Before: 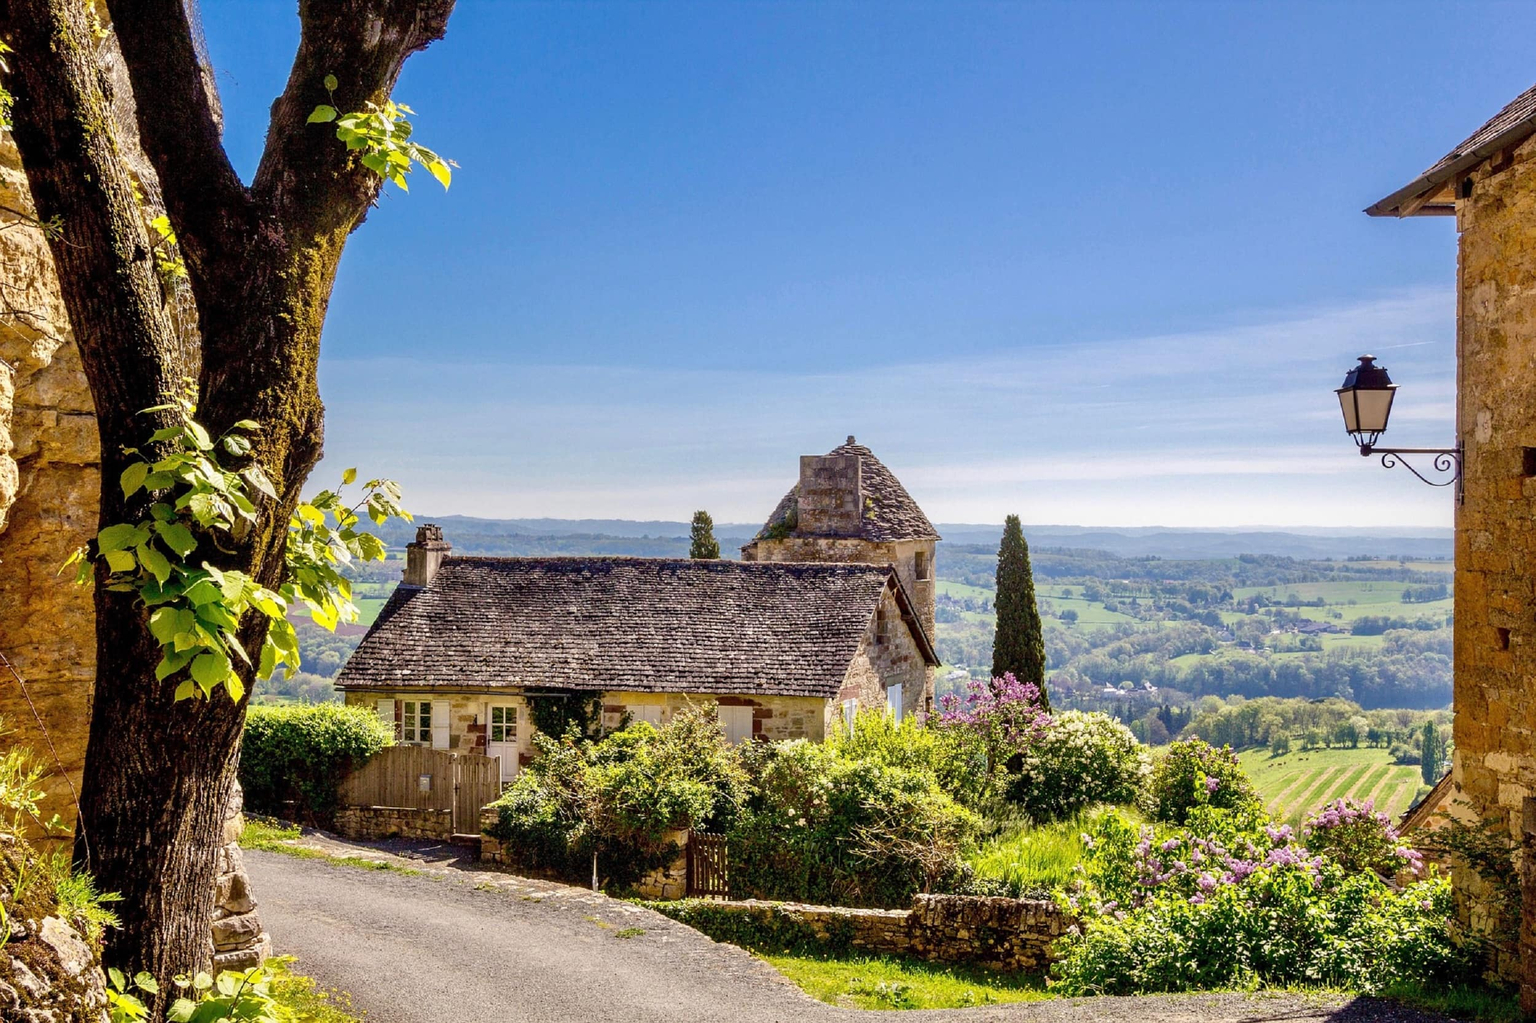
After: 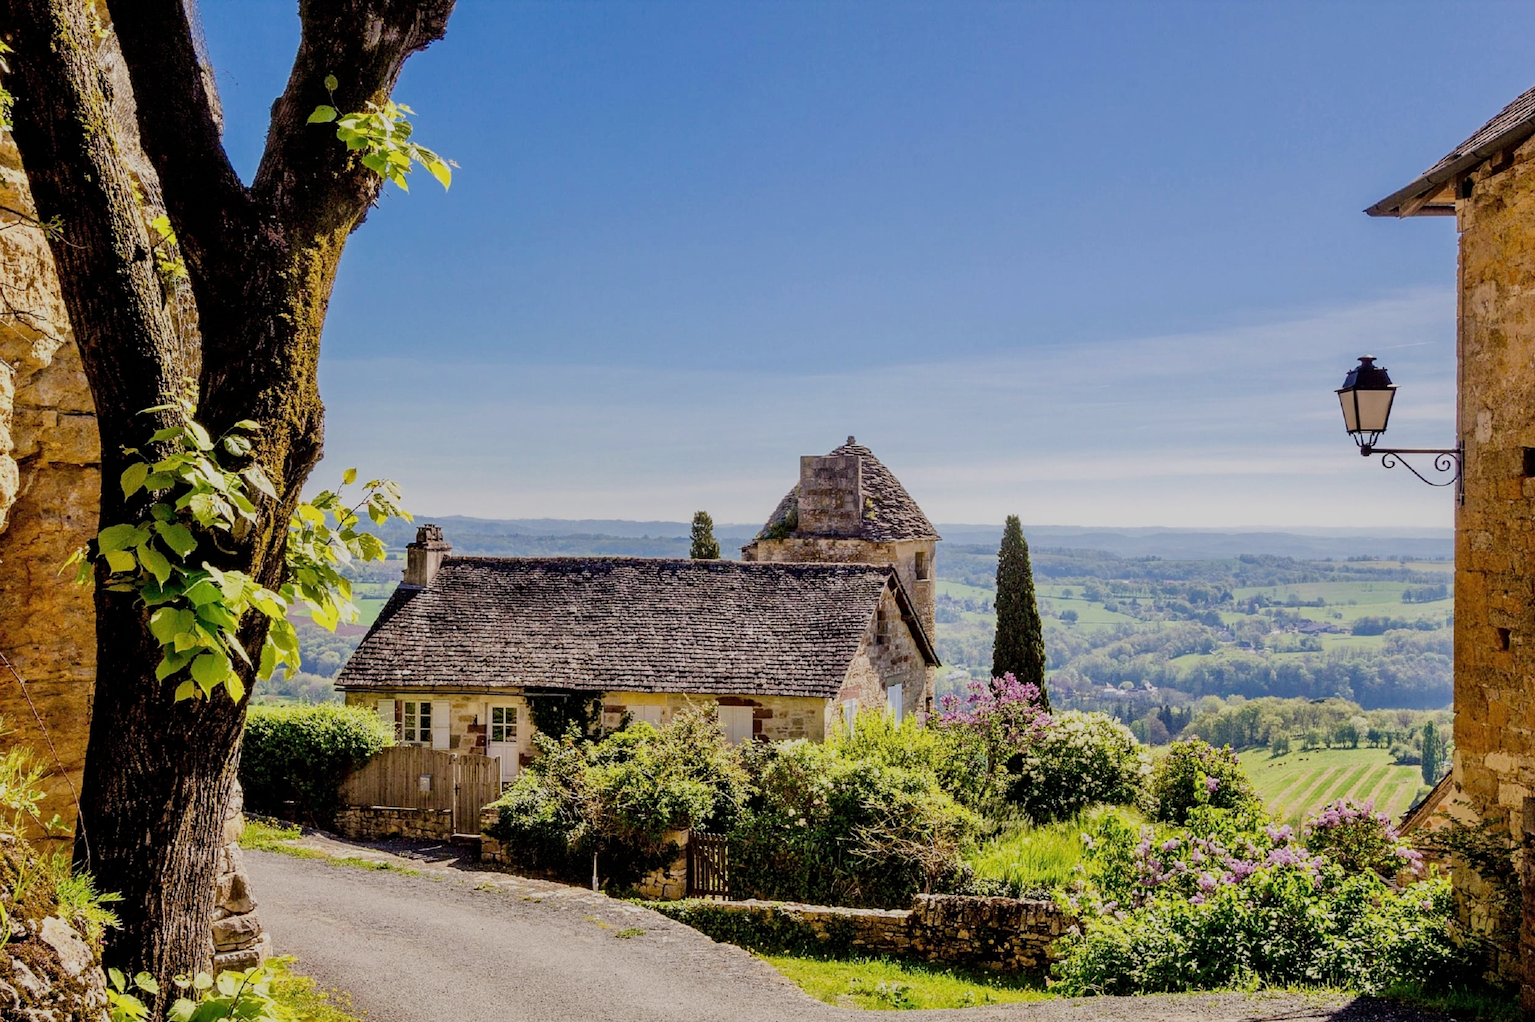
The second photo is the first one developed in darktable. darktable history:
tone equalizer: on, module defaults
filmic rgb: black relative exposure -8.54 EV, white relative exposure 5.52 EV, hardness 3.39, contrast 1.016
